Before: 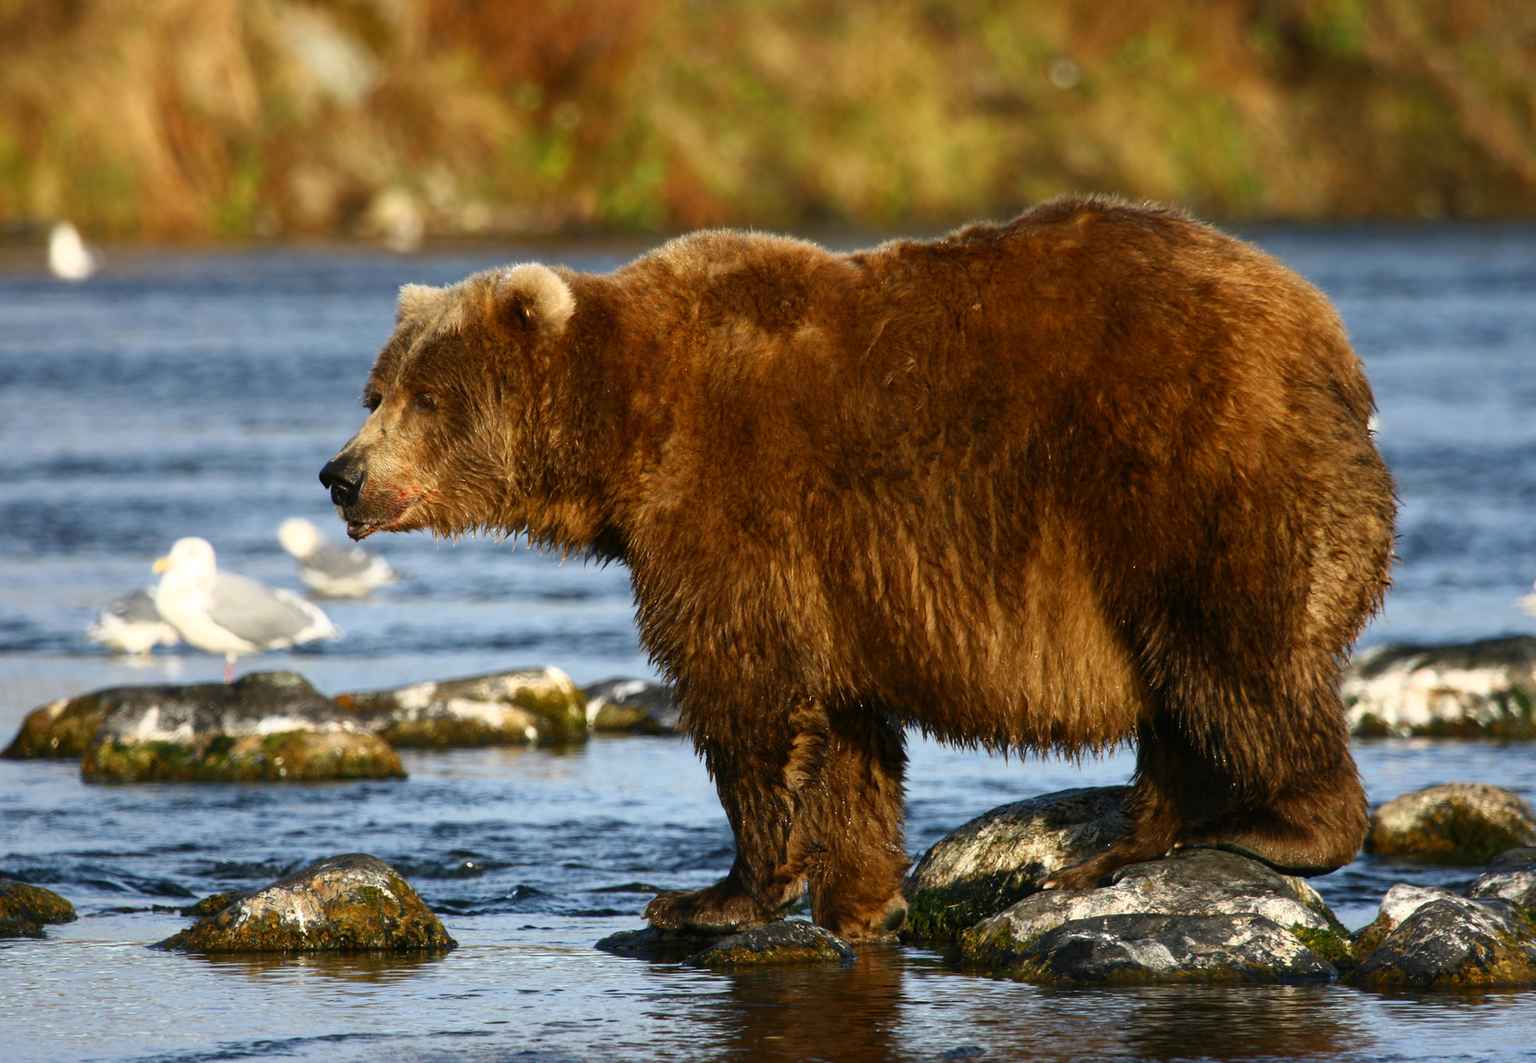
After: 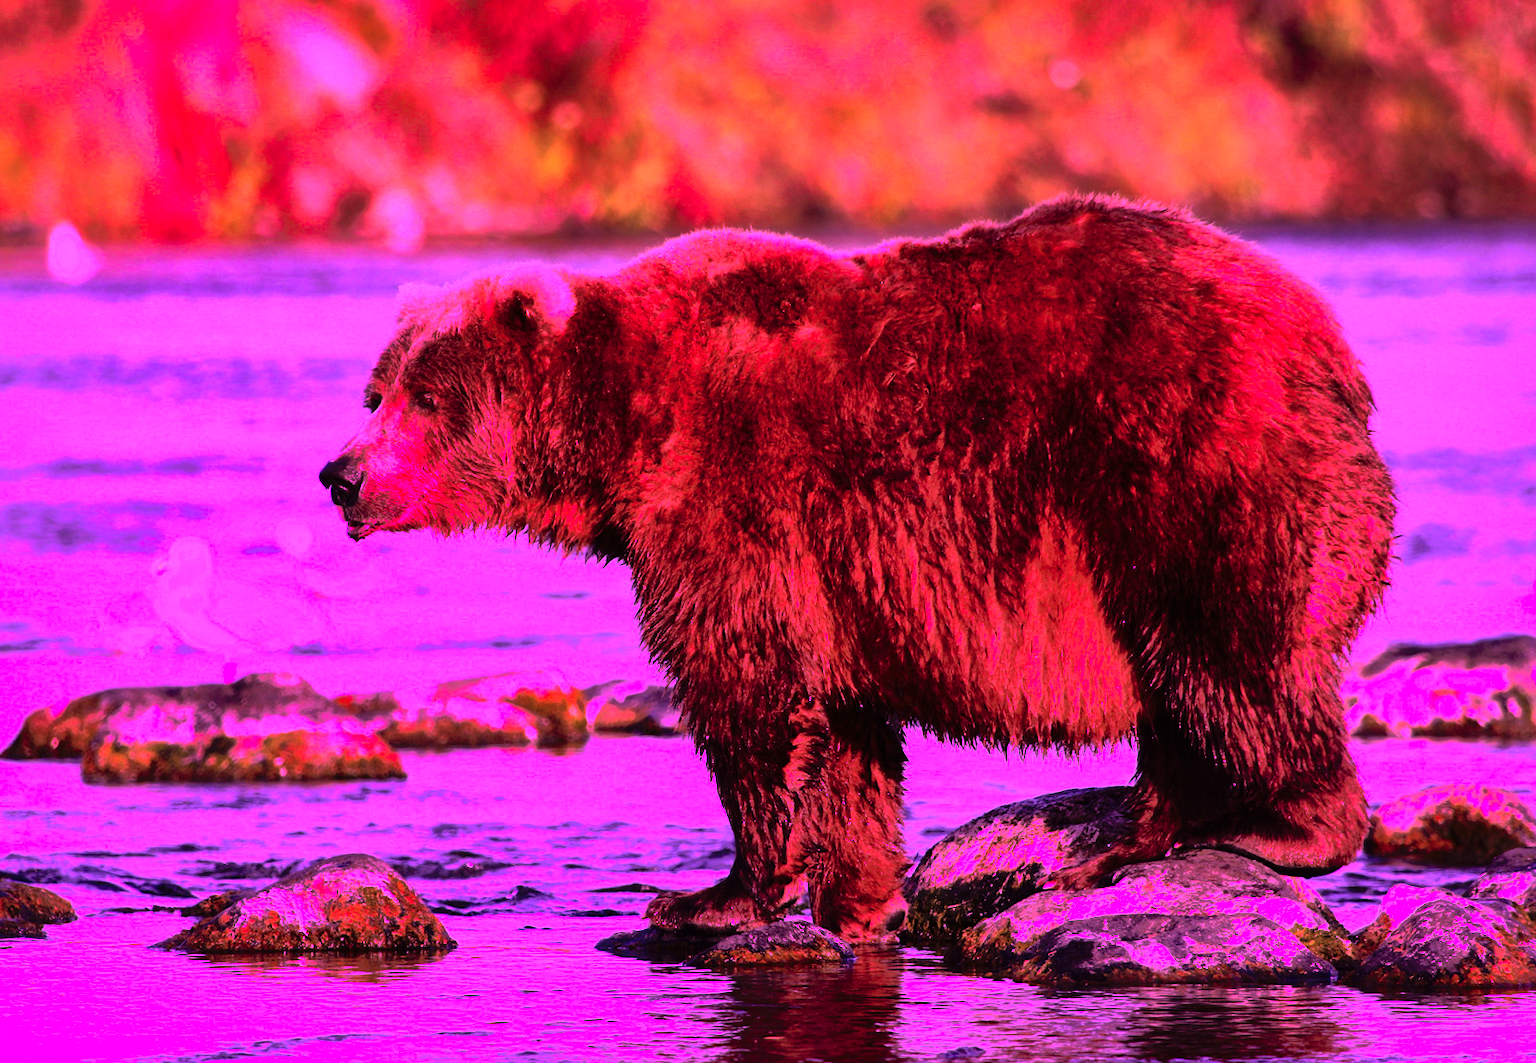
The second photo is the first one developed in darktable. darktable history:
rgb curve: curves: ch0 [(0, 0) (0.21, 0.15) (0.24, 0.21) (0.5, 0.75) (0.75, 0.96) (0.89, 0.99) (1, 1)]; ch1 [(0, 0.02) (0.21, 0.13) (0.25, 0.2) (0.5, 0.67) (0.75, 0.9) (0.89, 0.97) (1, 1)]; ch2 [(0, 0.02) (0.21, 0.13) (0.25, 0.2) (0.5, 0.67) (0.75, 0.9) (0.89, 0.97) (1, 1)], compensate middle gray true
color calibration: illuminant custom, x 0.261, y 0.521, temperature 7054.11 K
color balance rgb: perceptual saturation grading › global saturation 20%, global vibrance 20%
shadows and highlights: shadows 60, highlights -60
